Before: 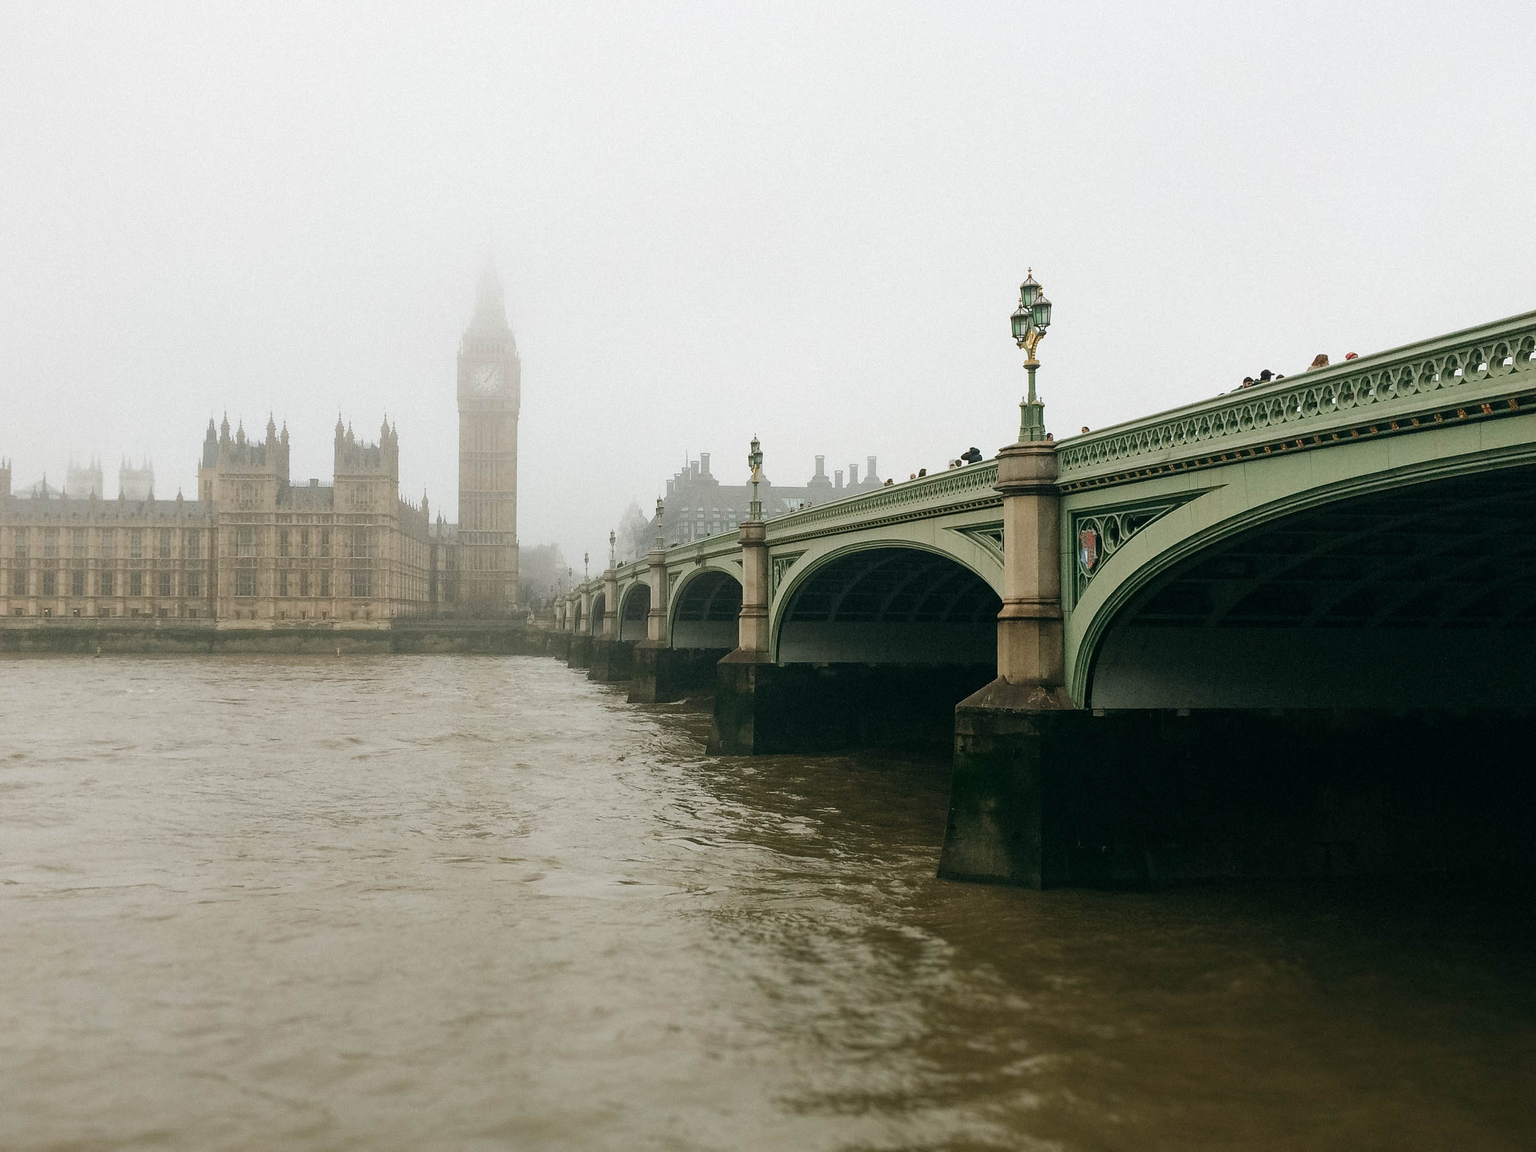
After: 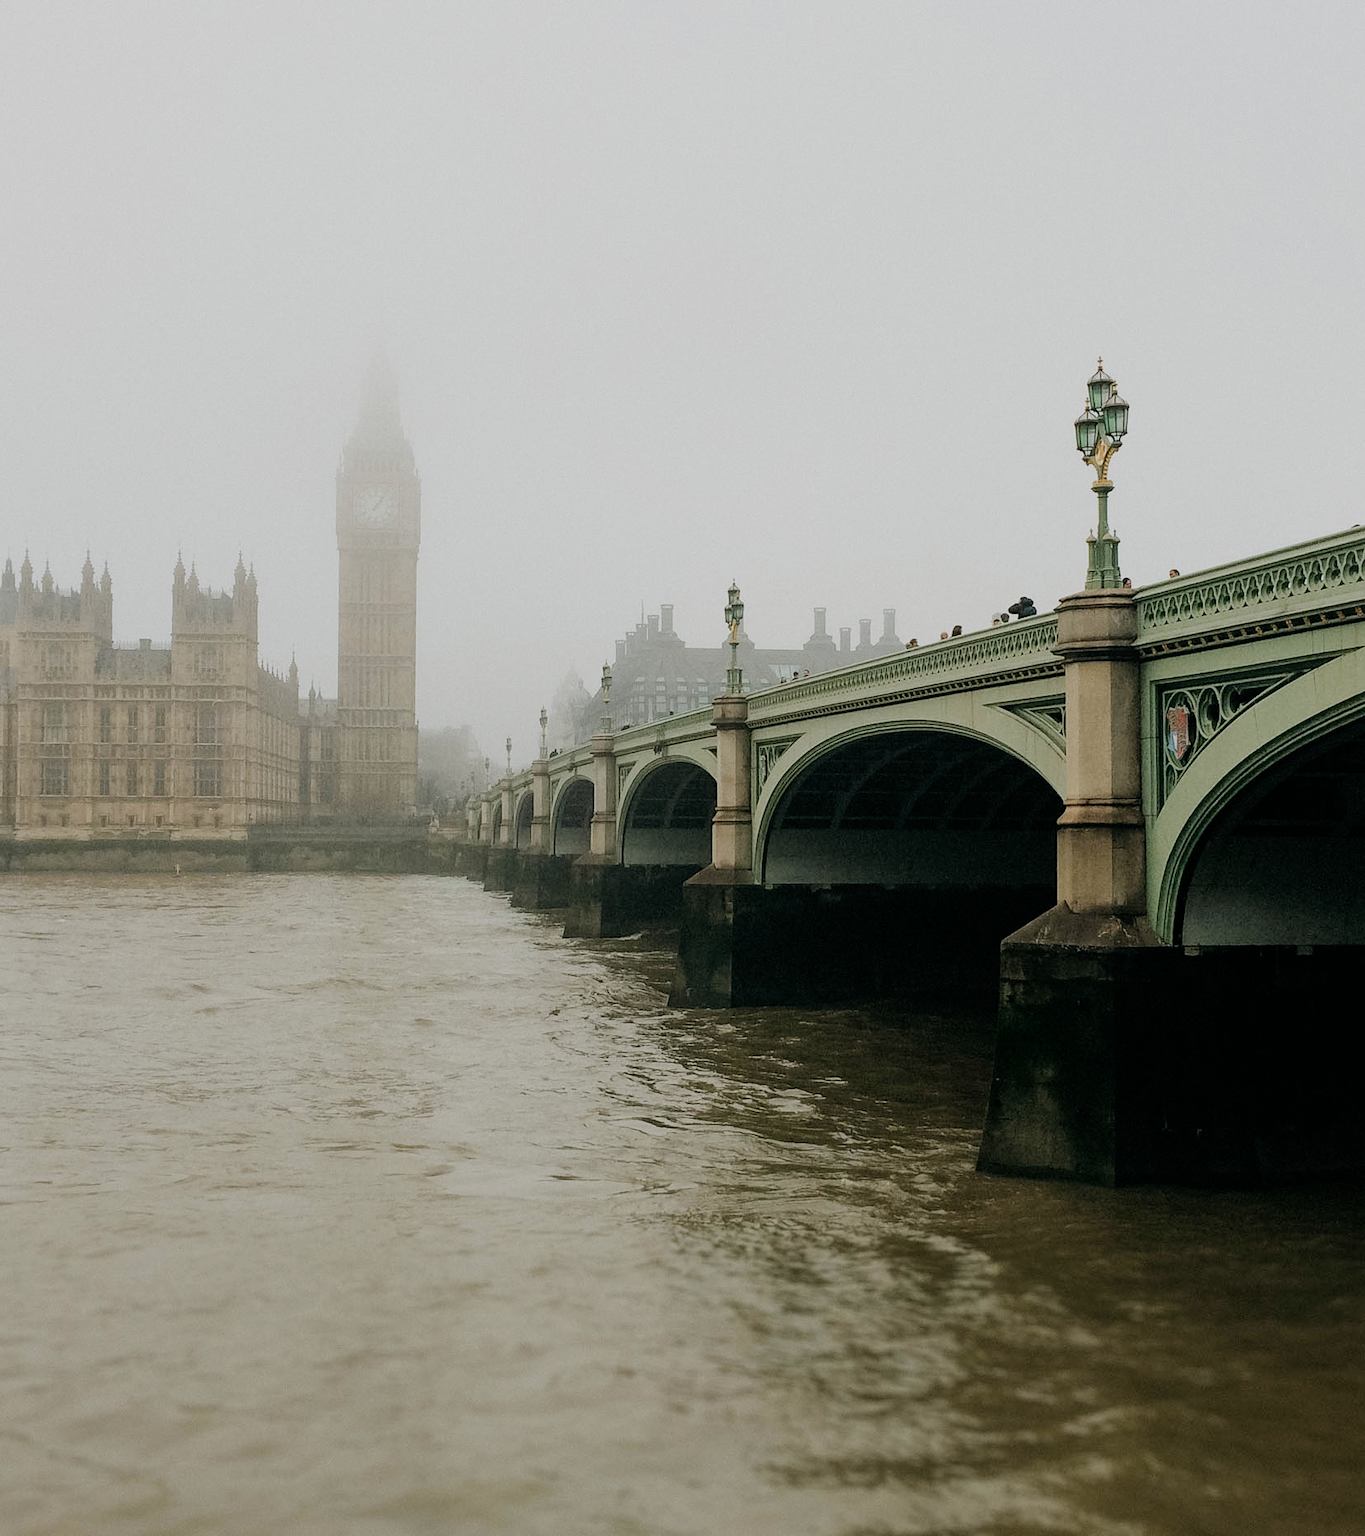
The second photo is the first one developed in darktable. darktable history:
crop and rotate: left 13.389%, right 19.957%
filmic rgb: black relative exposure -7.65 EV, white relative exposure 4.56 EV, hardness 3.61
